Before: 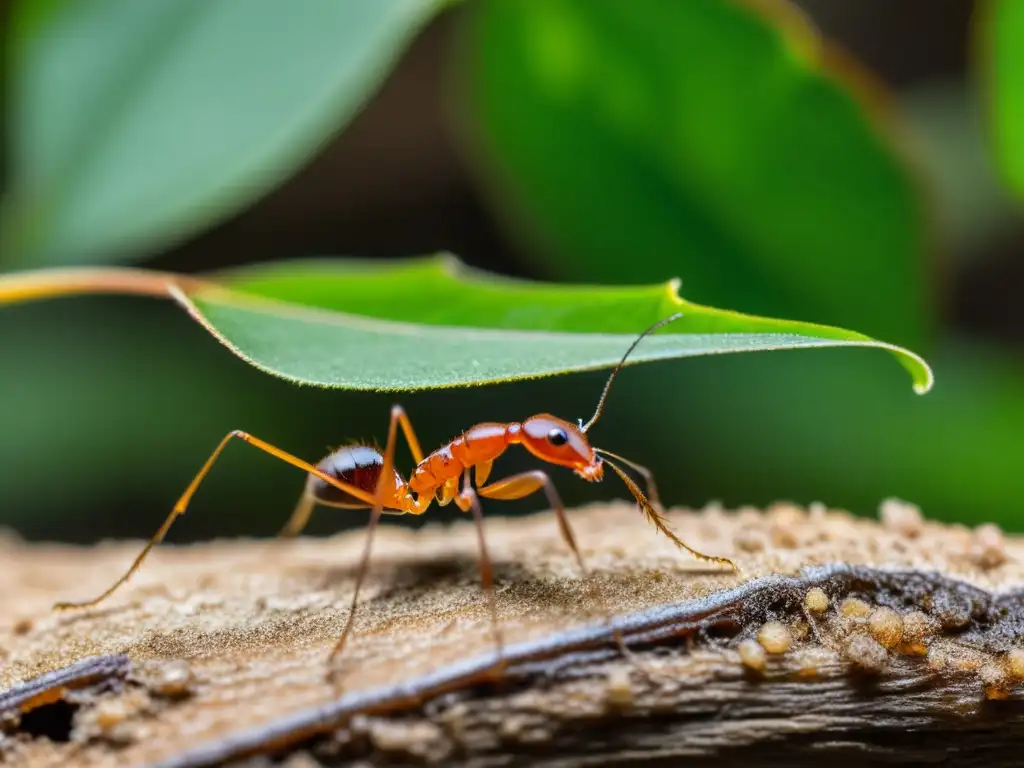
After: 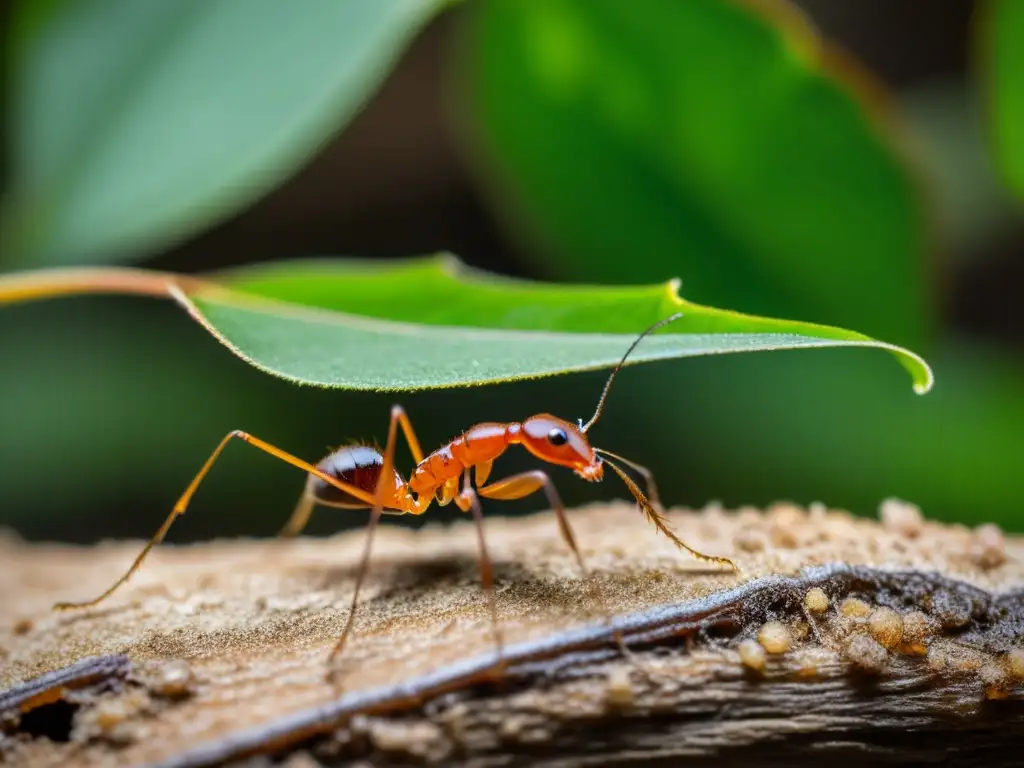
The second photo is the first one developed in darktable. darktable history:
vignetting: brightness -0.632, saturation -0.008
